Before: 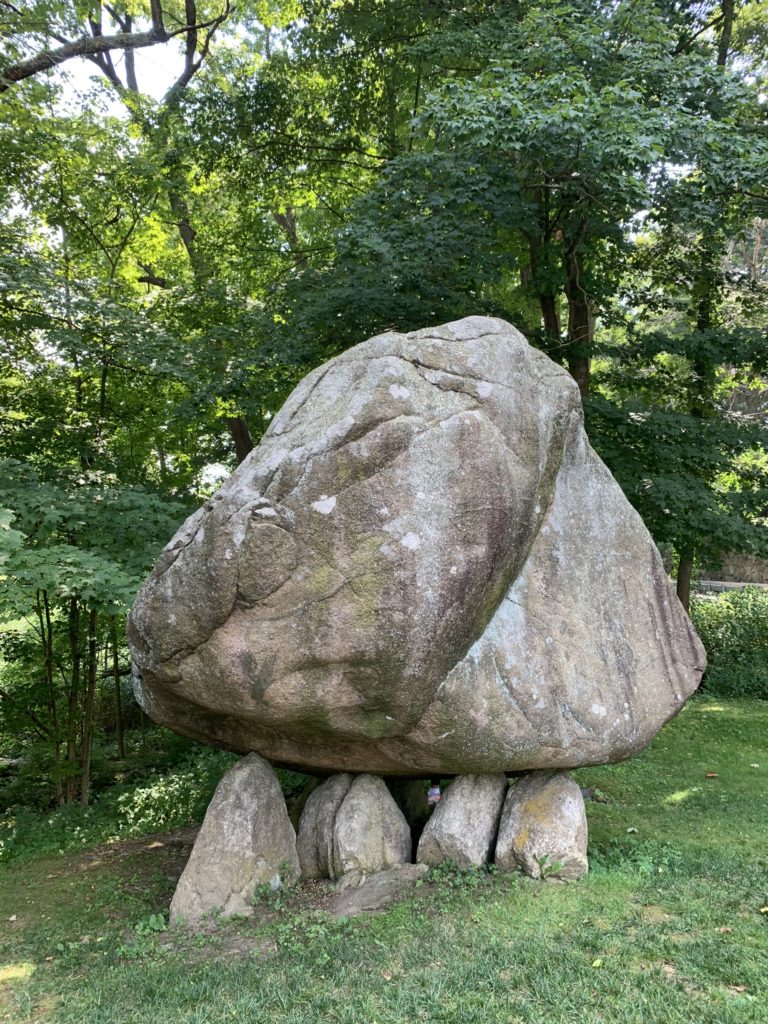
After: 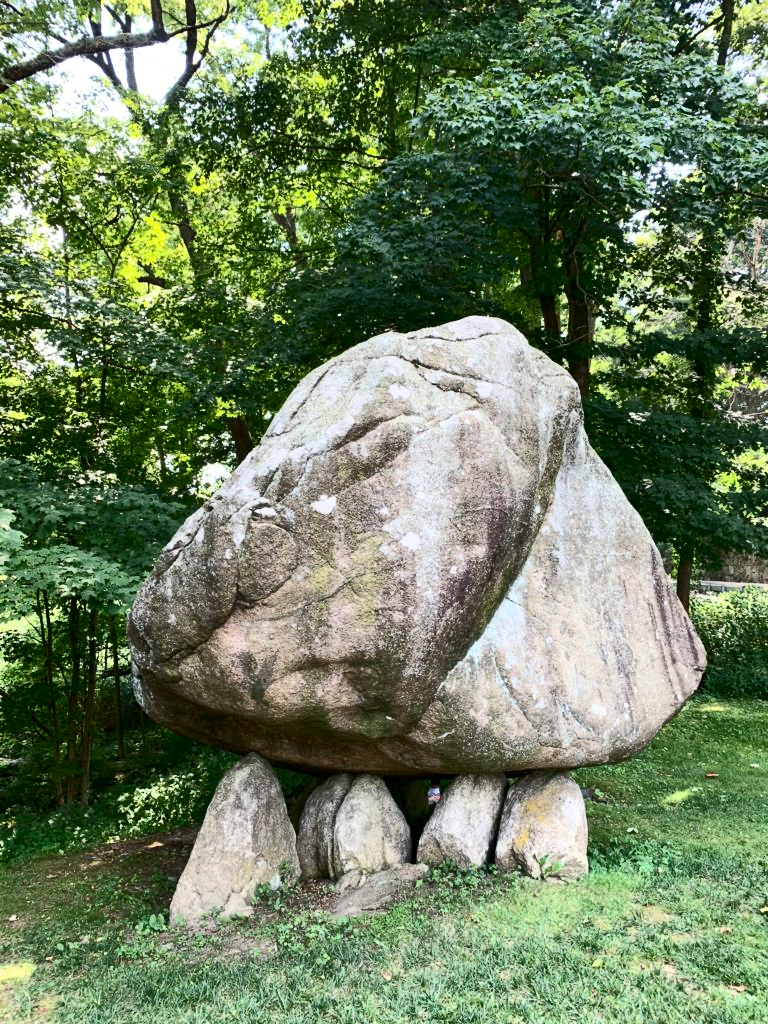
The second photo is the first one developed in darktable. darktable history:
contrast brightness saturation: contrast 0.394, brightness 0.101
